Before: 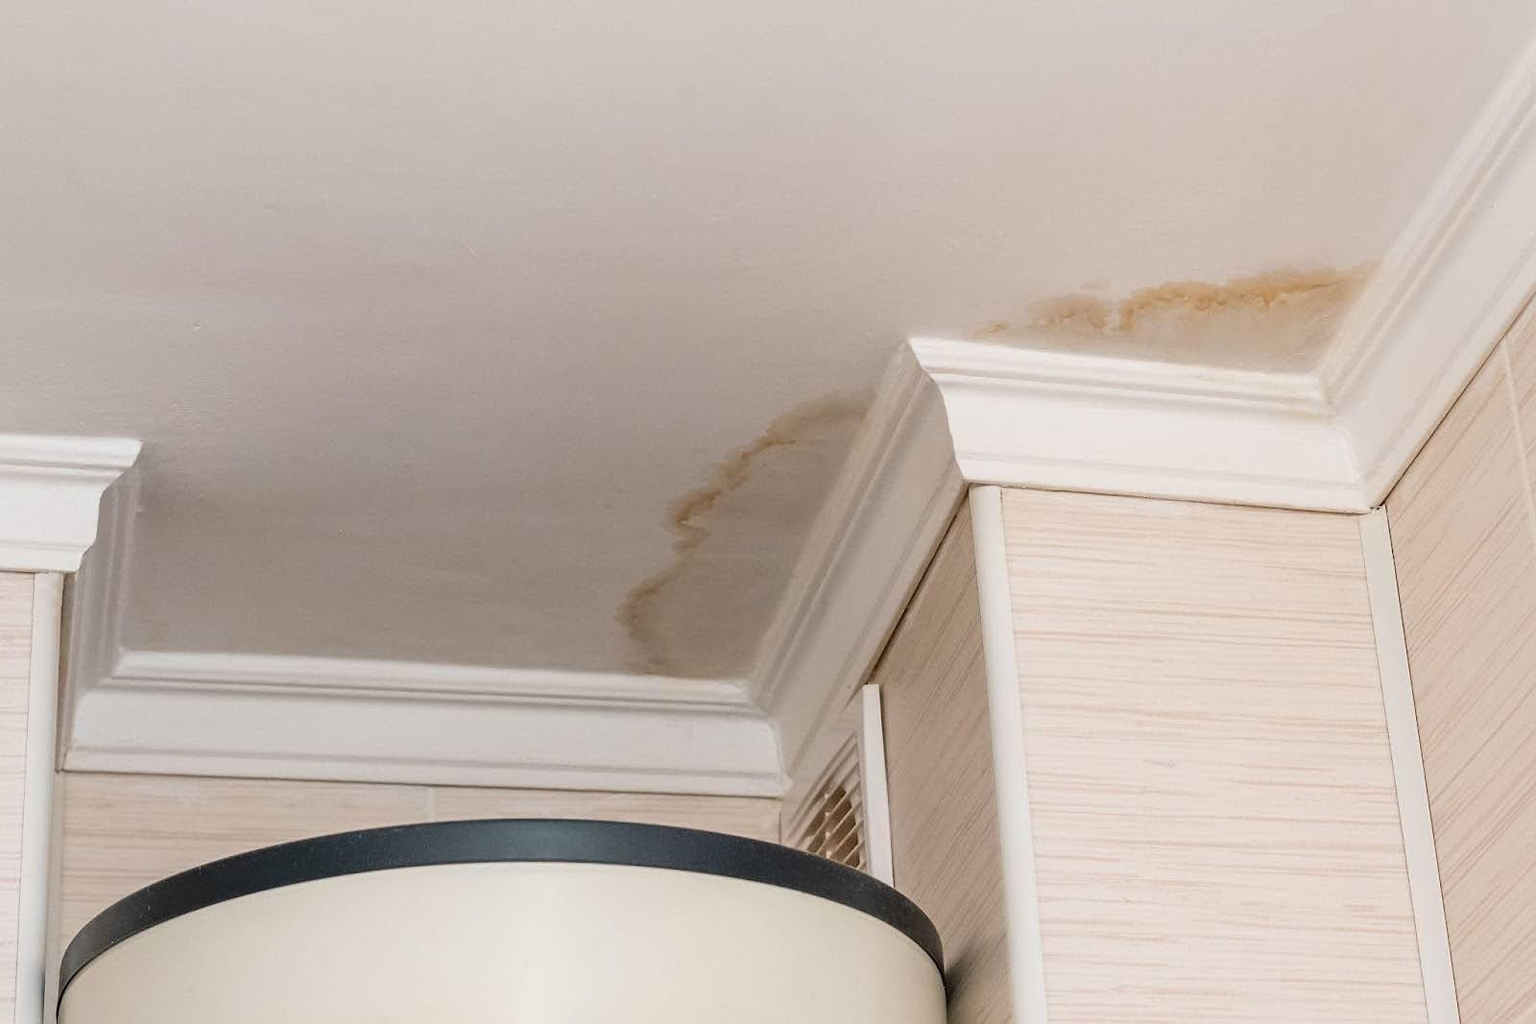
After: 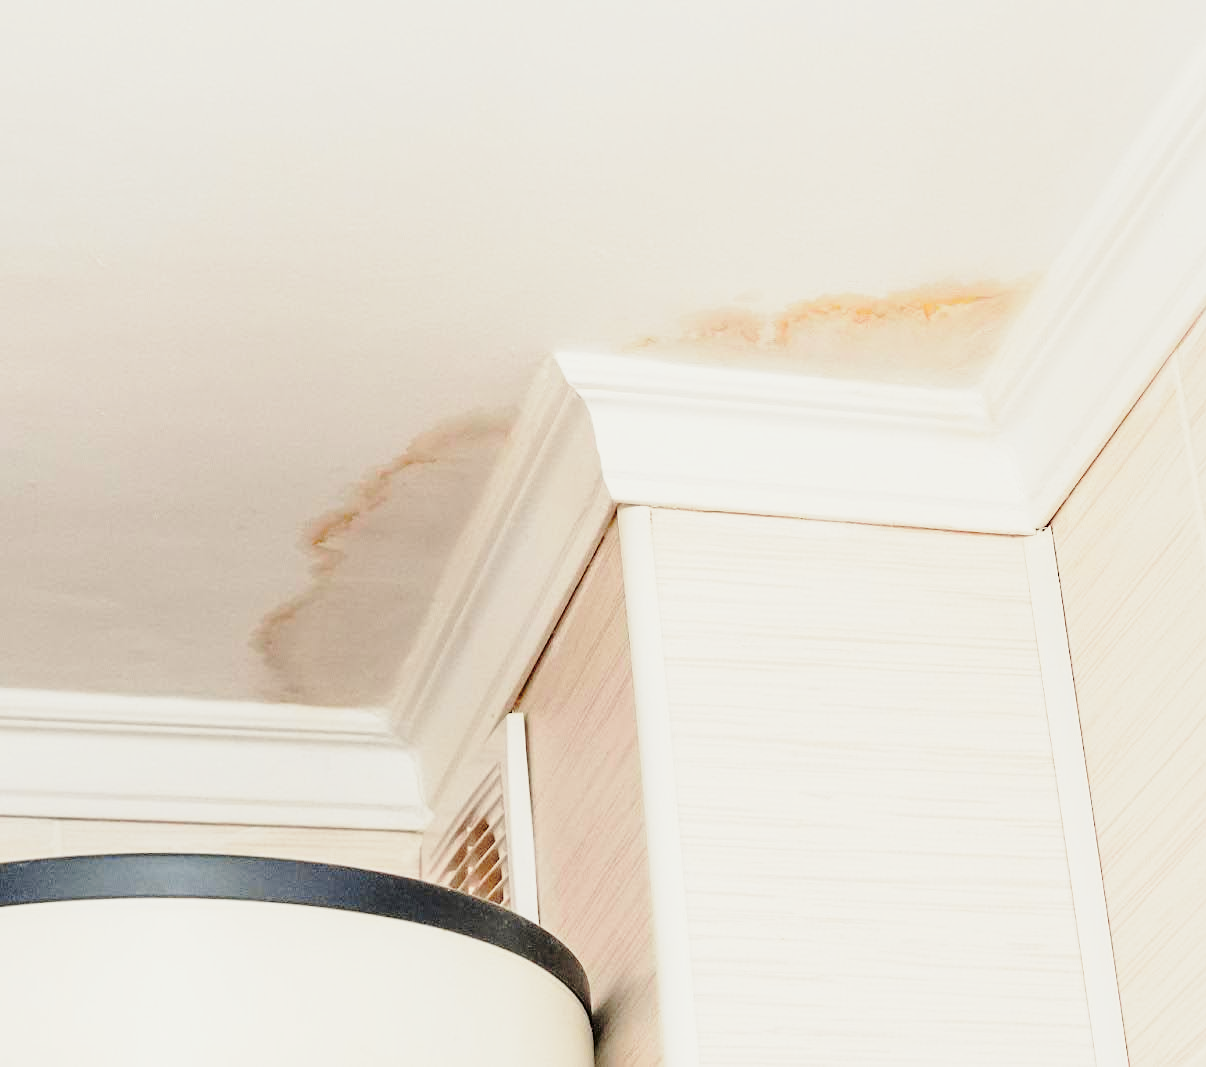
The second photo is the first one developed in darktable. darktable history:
exposure: black level correction 0.001, exposure 0.191 EV, compensate highlight preservation false
base curve: curves: ch0 [(0, 0) (0.028, 0.03) (0.121, 0.232) (0.46, 0.748) (0.859, 0.968) (1, 1)], preserve colors none
tone curve: curves: ch0 [(0, 0) (0.07, 0.052) (0.23, 0.254) (0.486, 0.53) (0.822, 0.825) (0.994, 0.955)]; ch1 [(0, 0) (0.226, 0.261) (0.379, 0.442) (0.469, 0.472) (0.495, 0.495) (0.514, 0.504) (0.561, 0.568) (0.59, 0.612) (1, 1)]; ch2 [(0, 0) (0.269, 0.299) (0.459, 0.441) (0.498, 0.499) (0.523, 0.52) (0.586, 0.569) (0.635, 0.617) (0.659, 0.681) (0.718, 0.764) (1, 1)], color space Lab, independent channels, preserve colors none
color calibration: x 0.334, y 0.349, temperature 5426 K
crop and rotate: left 24.6%
